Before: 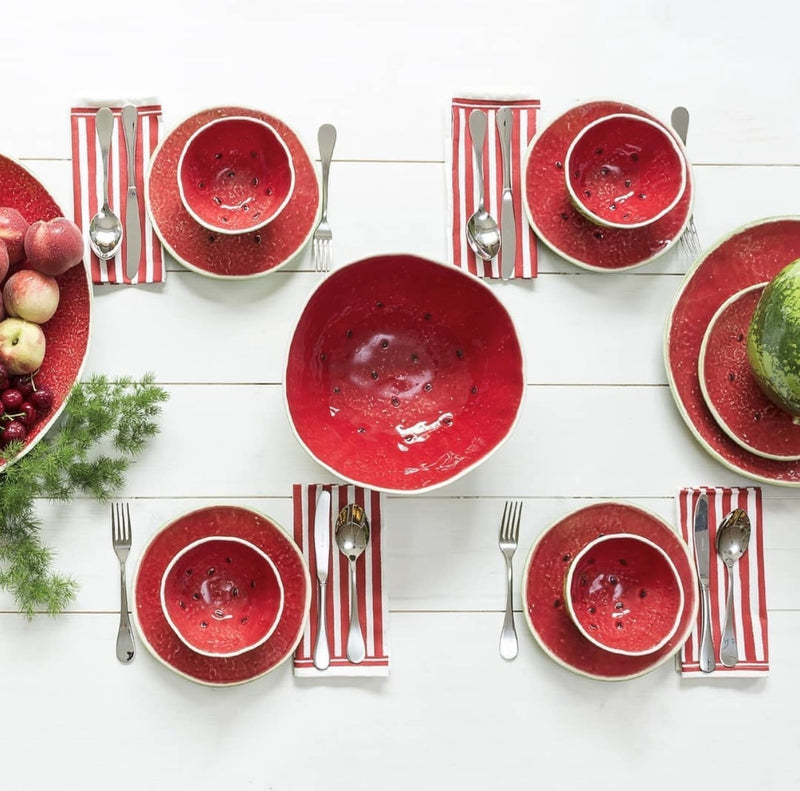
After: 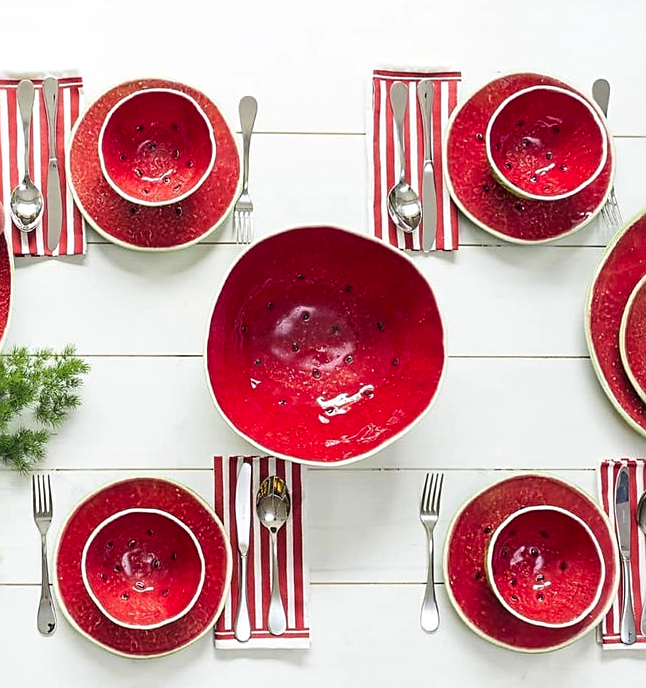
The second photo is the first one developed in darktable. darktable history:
crop: left 9.938%, top 3.659%, right 9.284%, bottom 9.287%
sharpen: on, module defaults
exposure: exposure 0.024 EV, compensate highlight preservation false
color balance rgb: shadows lift › luminance -21.911%, shadows lift › chroma 6.678%, shadows lift › hue 270.21°, perceptual saturation grading › global saturation 29.834%
